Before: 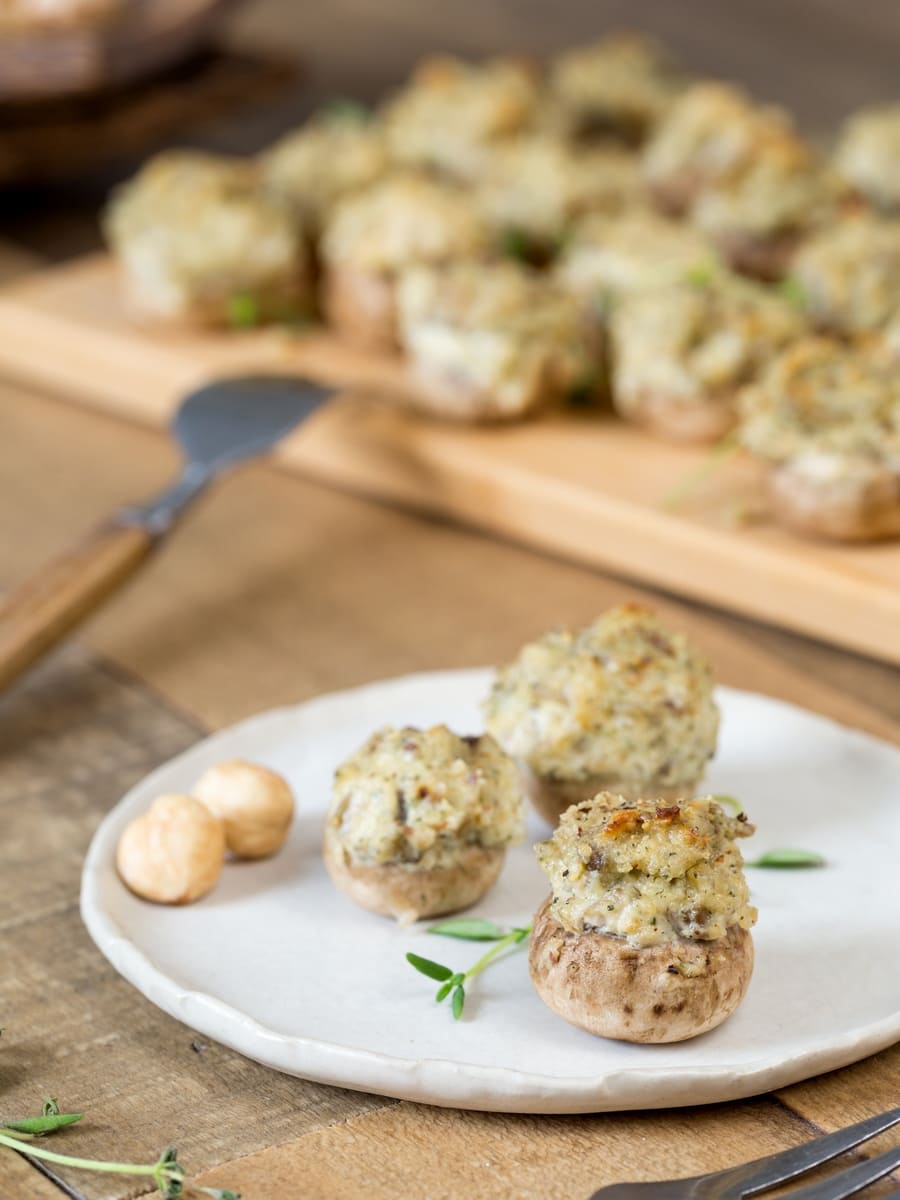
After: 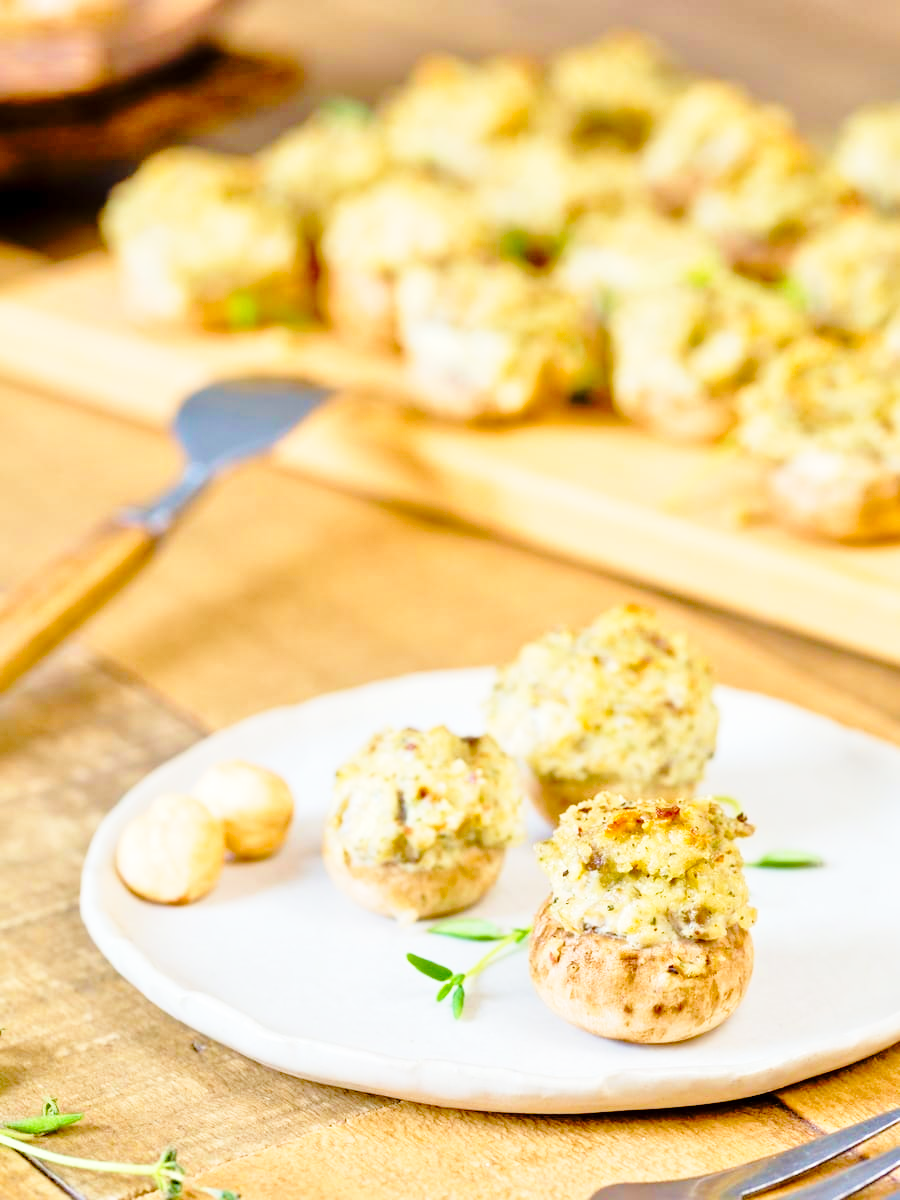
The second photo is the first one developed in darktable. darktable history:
velvia: strength 51%, mid-tones bias 0.51
base curve: curves: ch0 [(0, 0) (0.028, 0.03) (0.121, 0.232) (0.46, 0.748) (0.859, 0.968) (1, 1)], preserve colors none
tone equalizer: -7 EV 0.15 EV, -6 EV 0.6 EV, -5 EV 1.15 EV, -4 EV 1.33 EV, -3 EV 1.15 EV, -2 EV 0.6 EV, -1 EV 0.15 EV, mask exposure compensation -0.5 EV
